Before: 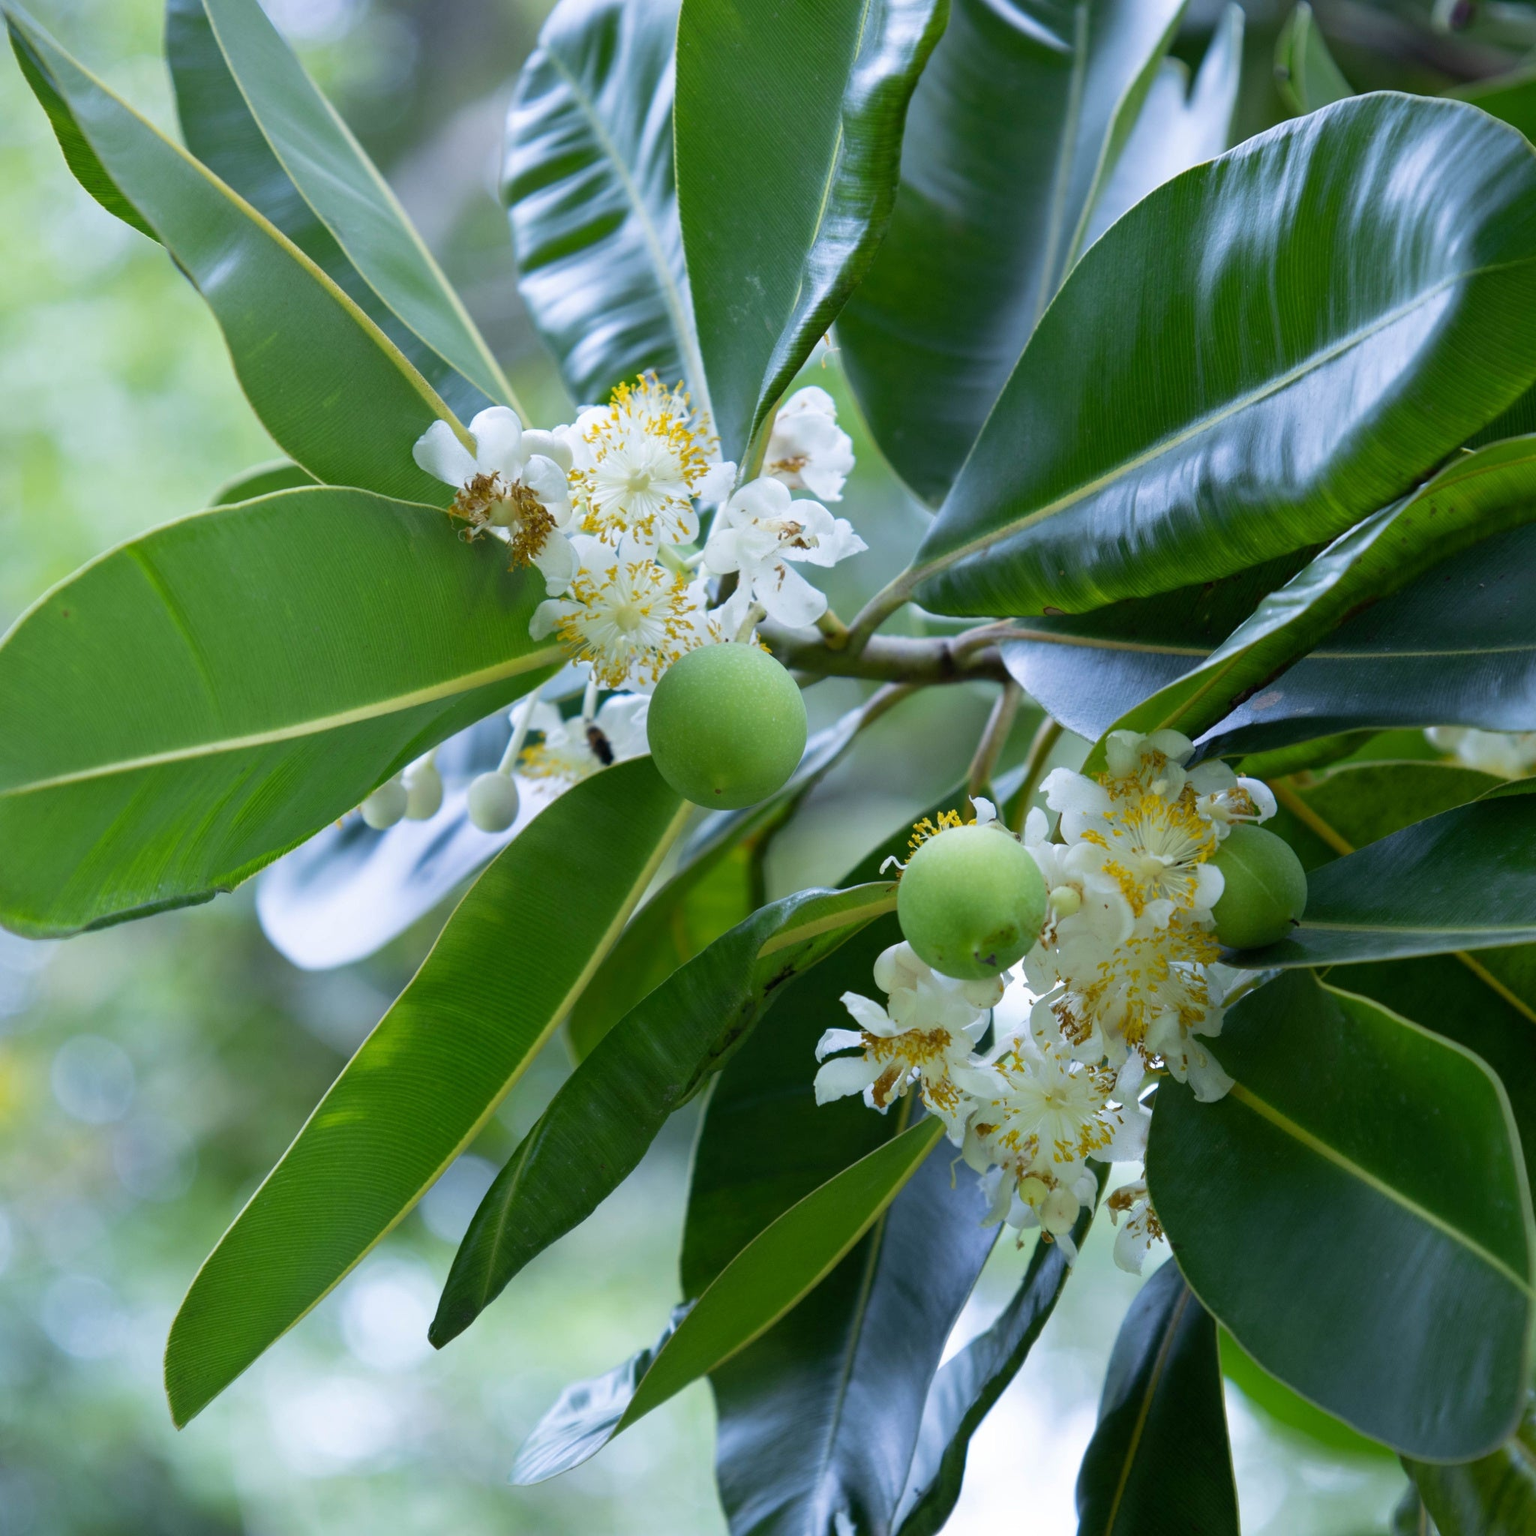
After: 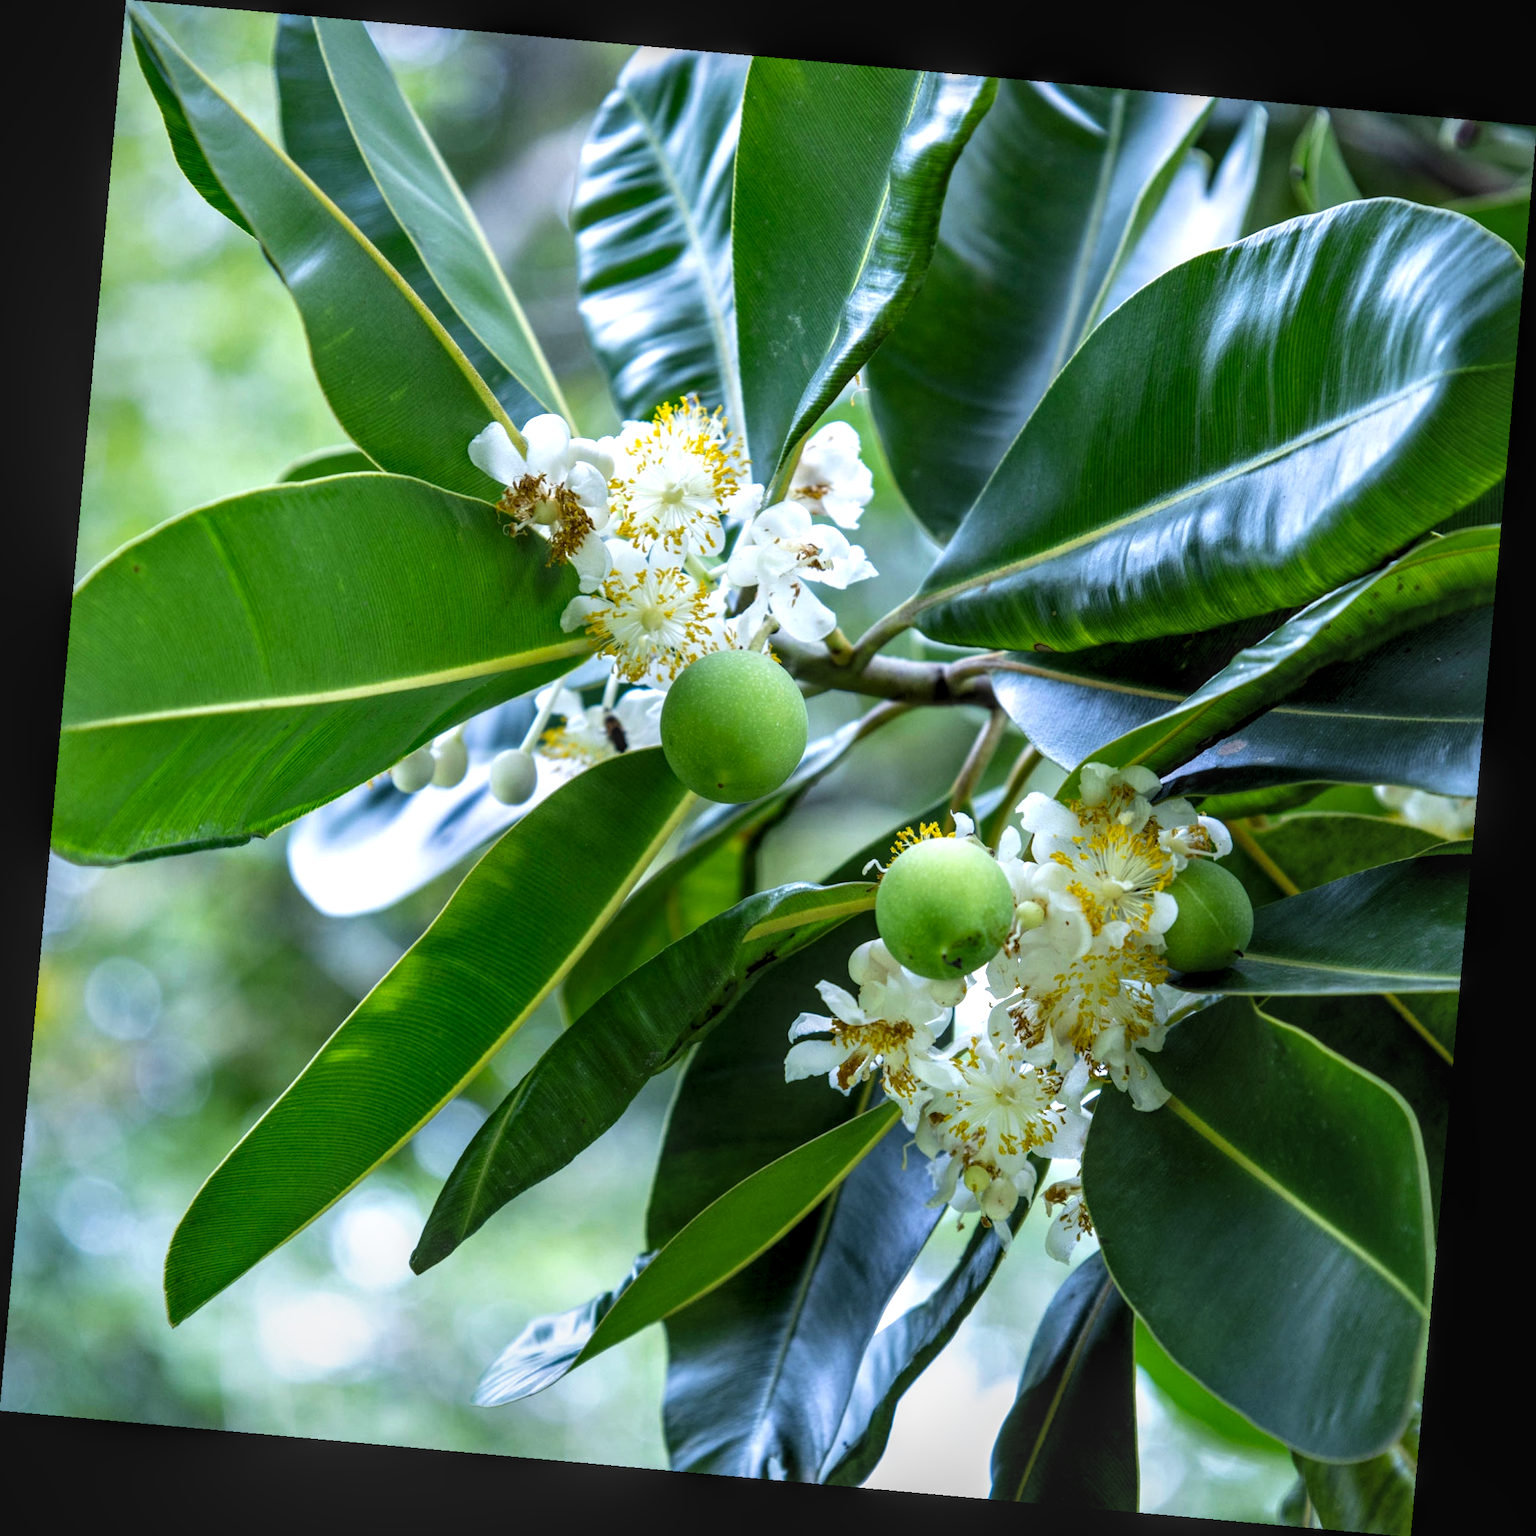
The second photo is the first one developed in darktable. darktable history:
tone equalizer: on, module defaults
rotate and perspective: rotation 5.12°, automatic cropping off
local contrast: highlights 0%, shadows 0%, detail 133%
levels: levels [0.055, 0.477, 0.9]
tone curve: curves: ch0 [(0, 0) (0.003, 0.002) (0.011, 0.009) (0.025, 0.021) (0.044, 0.037) (0.069, 0.058) (0.1, 0.083) (0.136, 0.122) (0.177, 0.165) (0.224, 0.216) (0.277, 0.277) (0.335, 0.344) (0.399, 0.418) (0.468, 0.499) (0.543, 0.586) (0.623, 0.679) (0.709, 0.779) (0.801, 0.877) (0.898, 0.977) (1, 1)], preserve colors none
